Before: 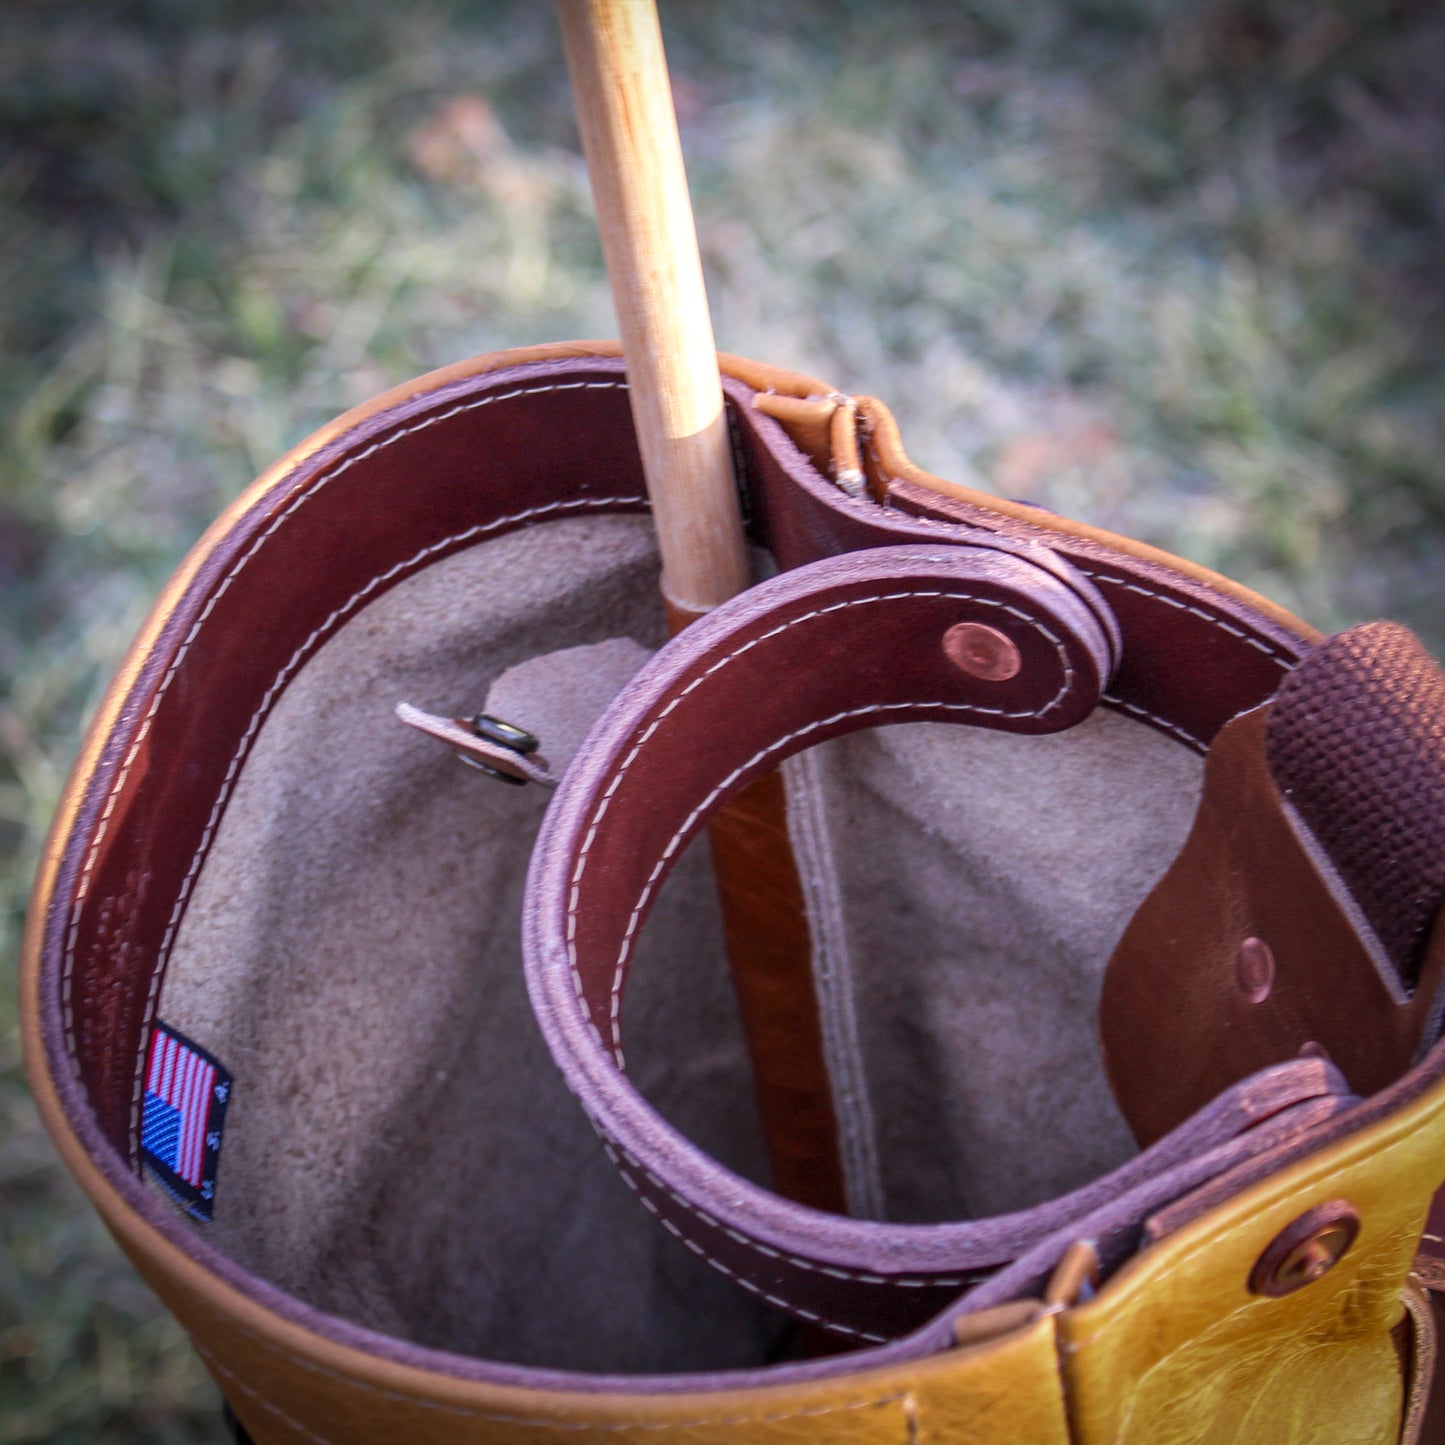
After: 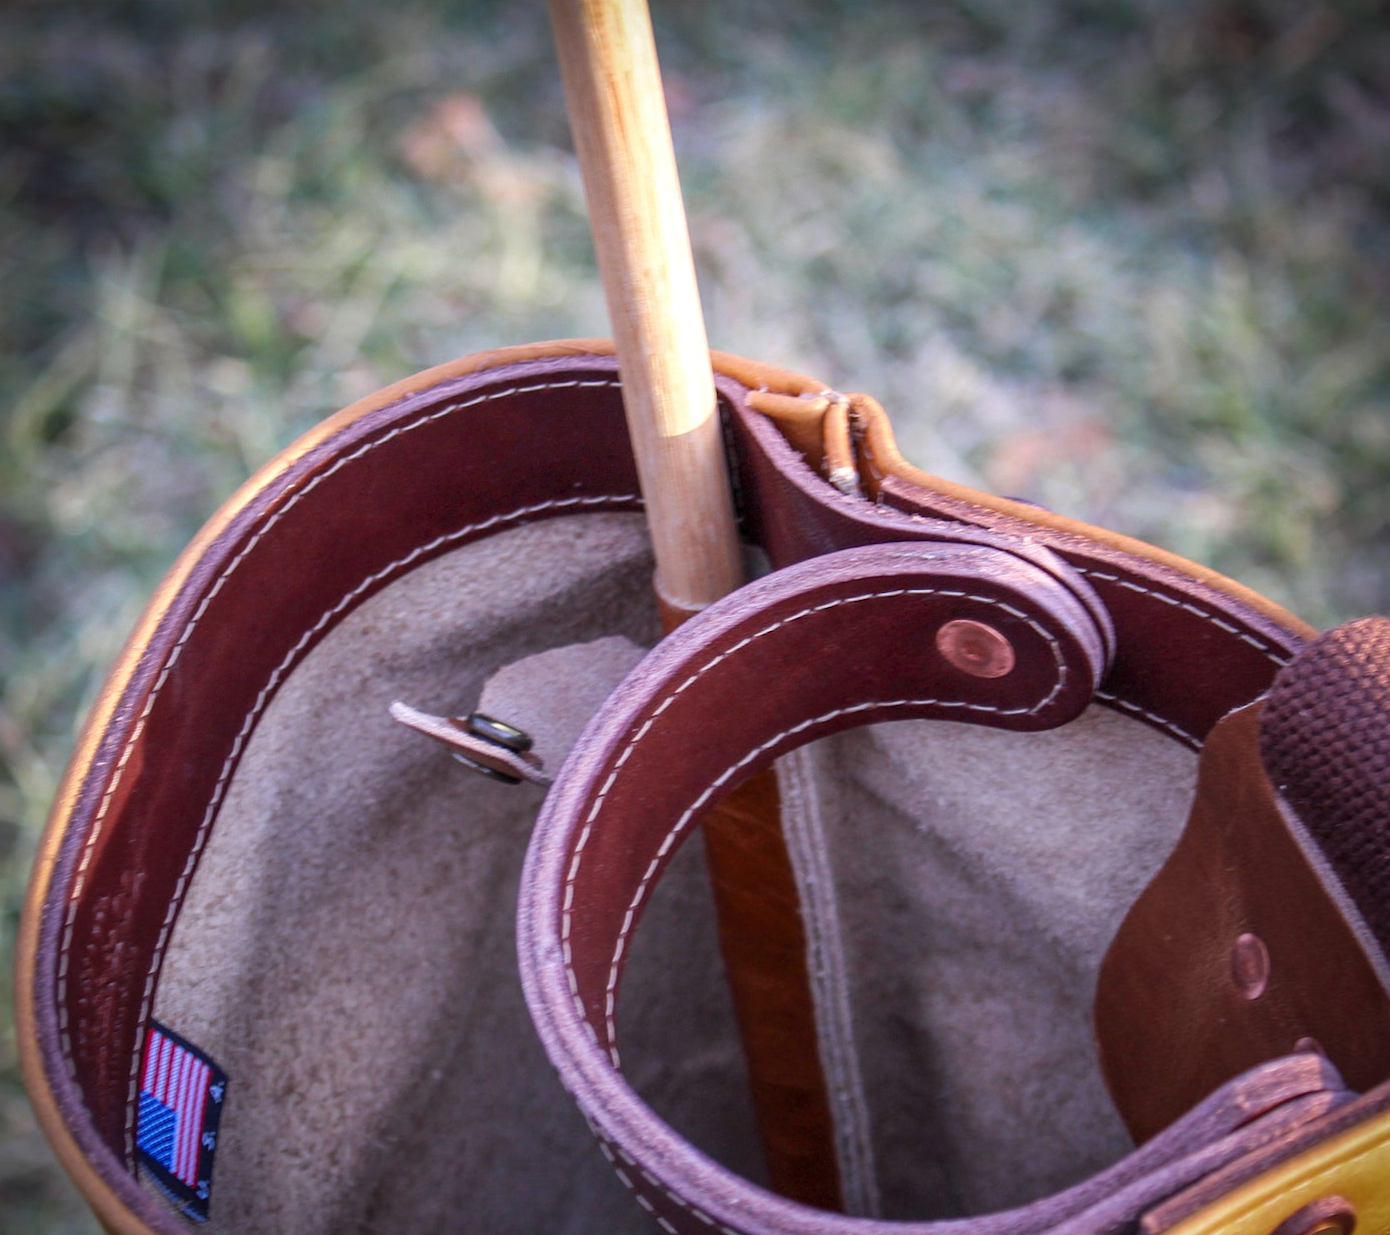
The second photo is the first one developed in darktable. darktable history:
crop and rotate: angle 0.2°, left 0.275%, right 3.127%, bottom 14.18%
tone equalizer: on, module defaults
